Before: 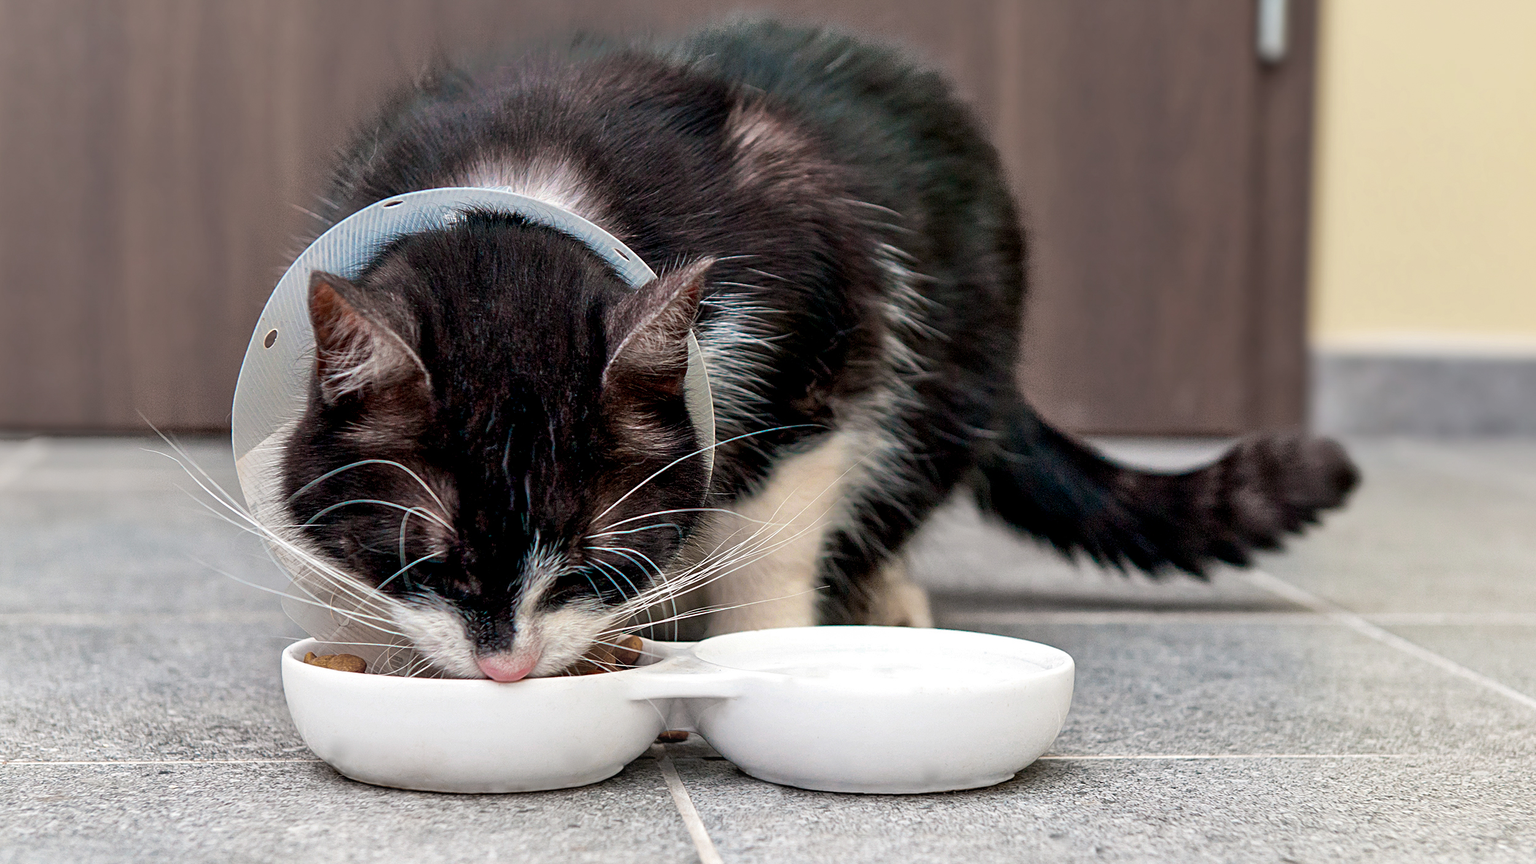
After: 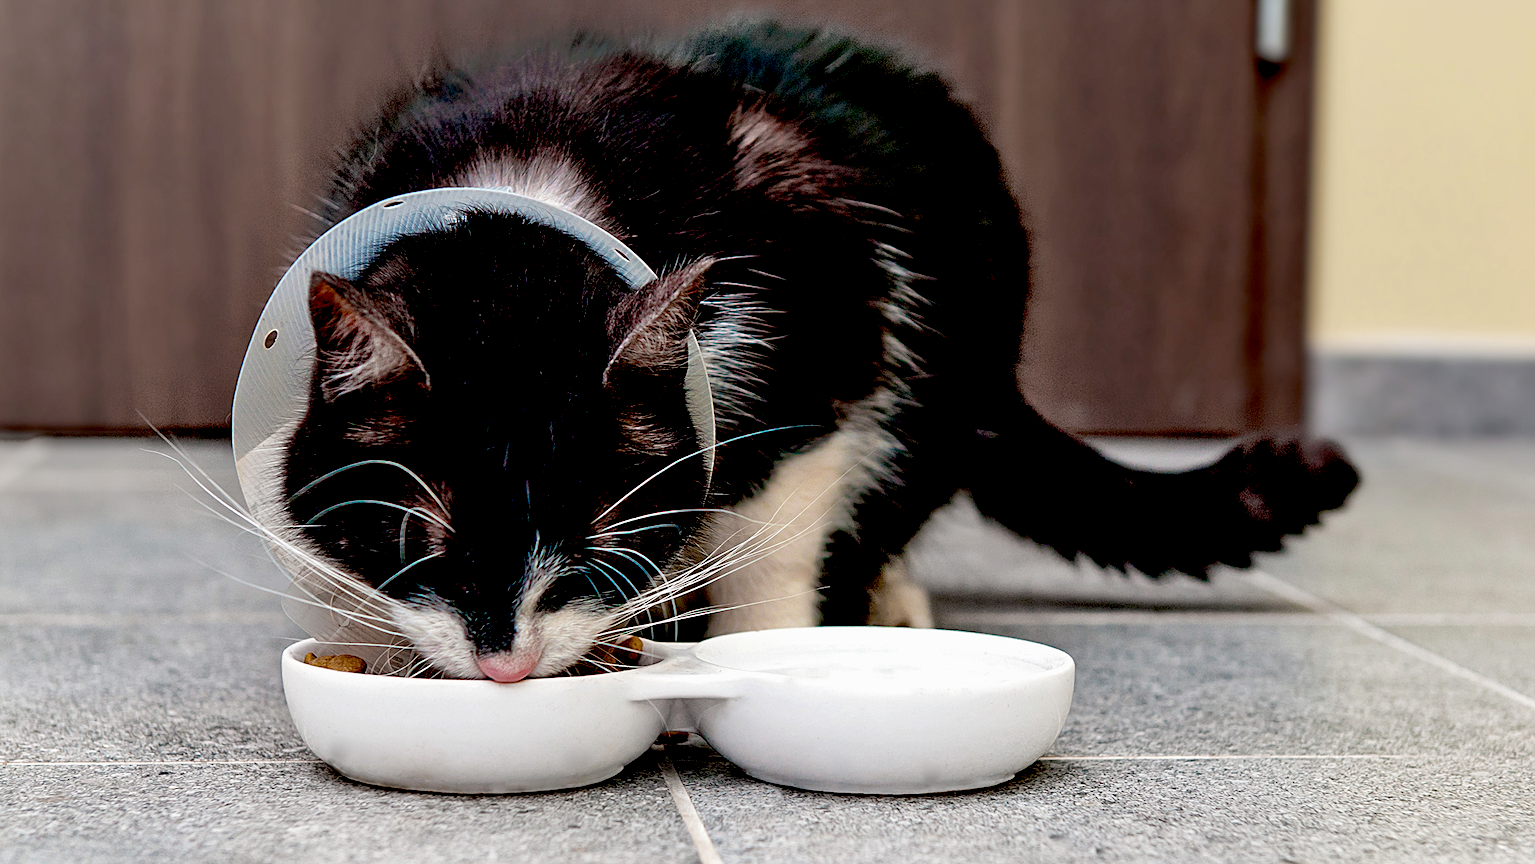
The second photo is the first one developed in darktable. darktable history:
exposure: black level correction 0.054, exposure -0.032 EV, compensate highlight preservation false
sharpen: amount 0.212
